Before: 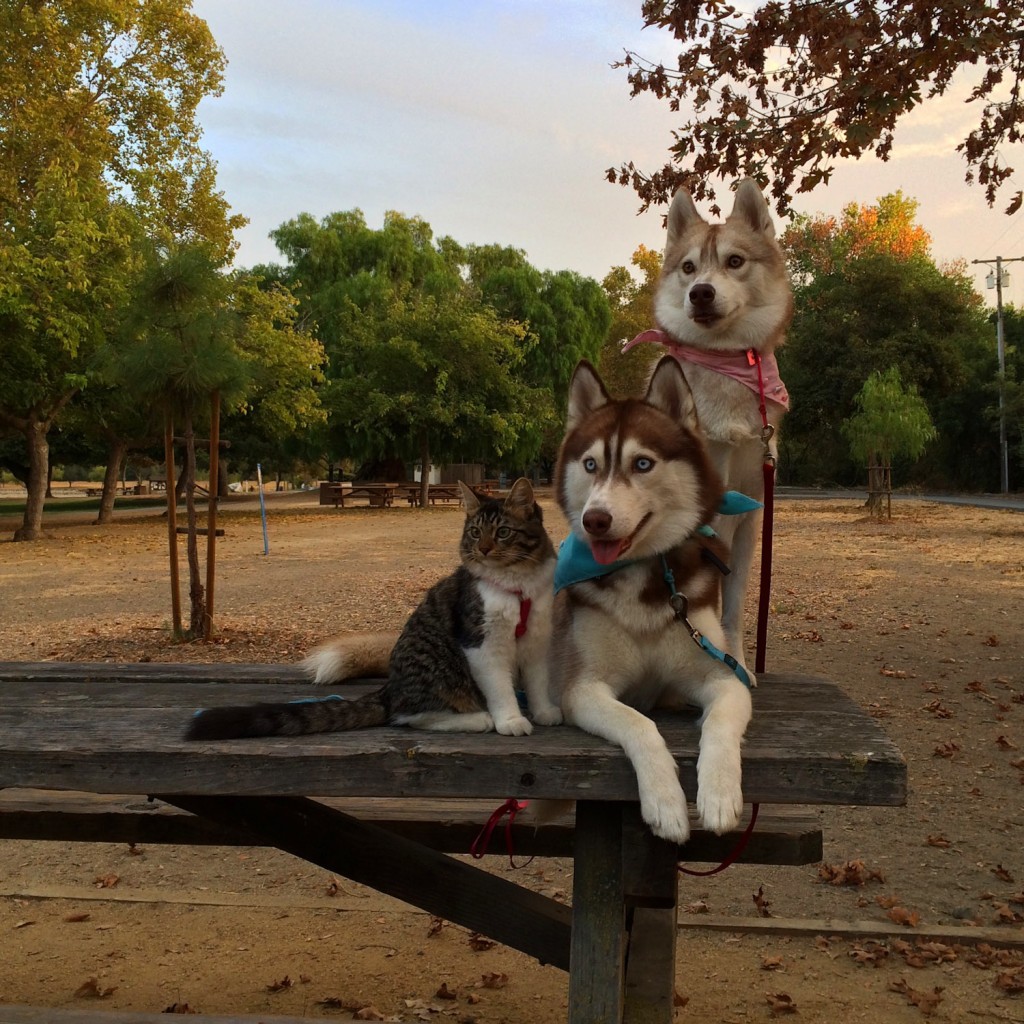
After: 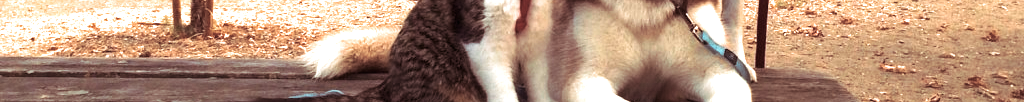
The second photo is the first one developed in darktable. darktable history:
crop and rotate: top 59.084%, bottom 30.916%
exposure: black level correction 0, exposure 1.741 EV, compensate exposure bias true, compensate highlight preservation false
color zones: curves: ch0 [(0.018, 0.548) (0.197, 0.654) (0.425, 0.447) (0.605, 0.658) (0.732, 0.579)]; ch1 [(0.105, 0.531) (0.224, 0.531) (0.386, 0.39) (0.618, 0.456) (0.732, 0.456) (0.956, 0.421)]; ch2 [(0.039, 0.583) (0.215, 0.465) (0.399, 0.544) (0.465, 0.548) (0.614, 0.447) (0.724, 0.43) (0.882, 0.623) (0.956, 0.632)]
split-toning: shadows › saturation 0.41, highlights › saturation 0, compress 33.55%
